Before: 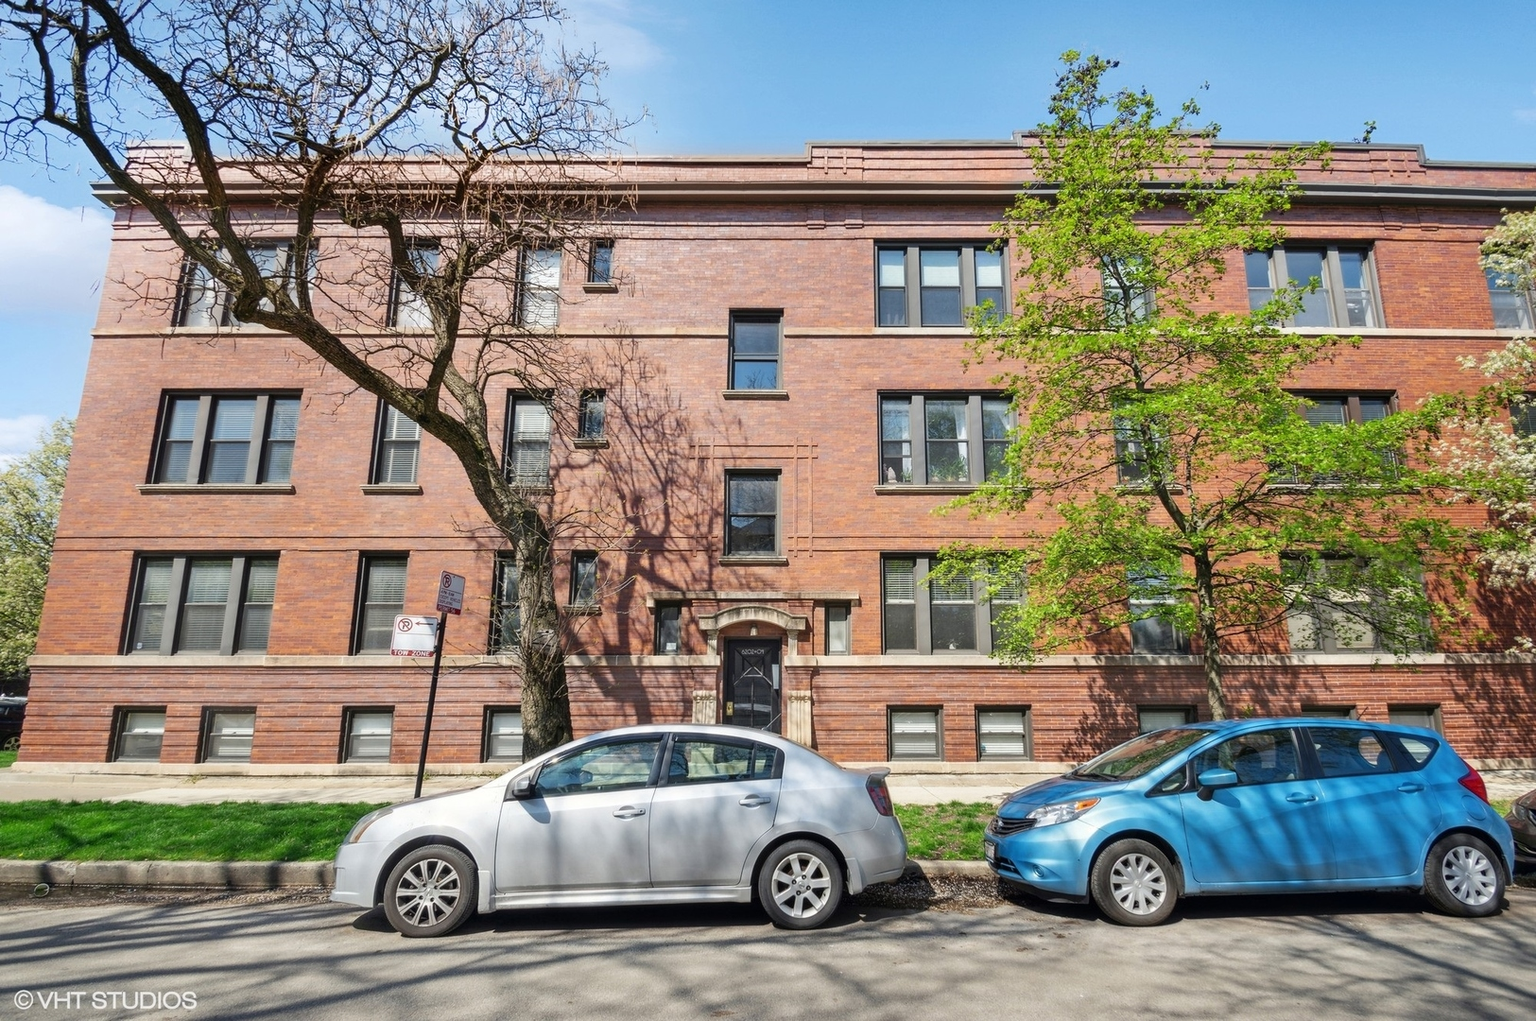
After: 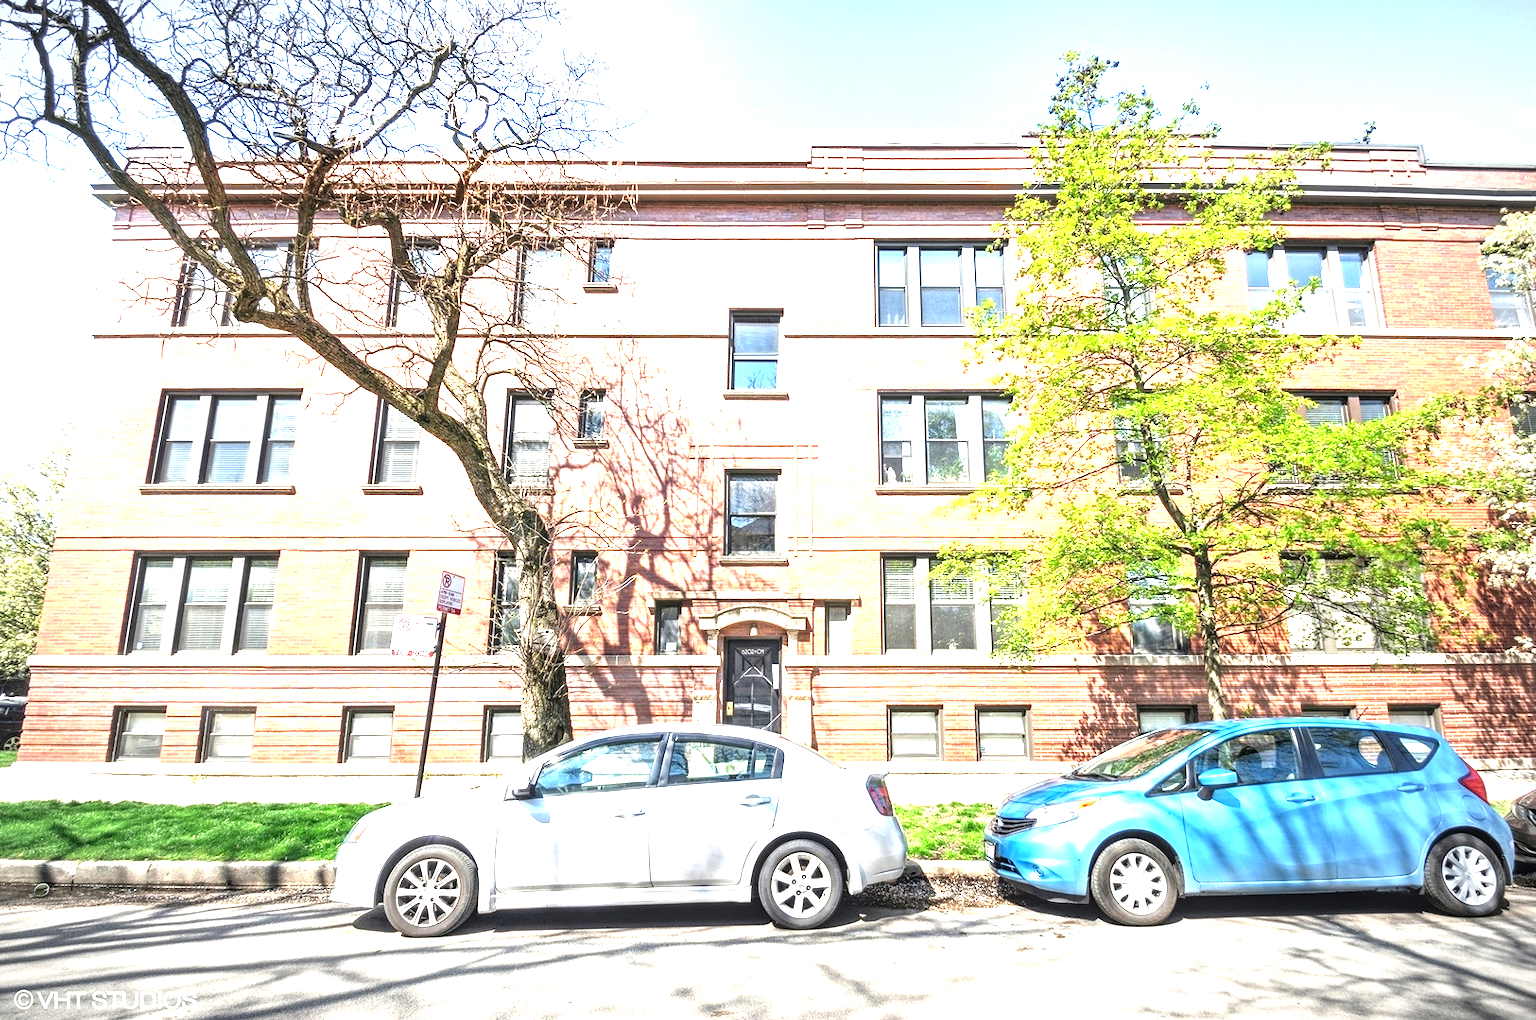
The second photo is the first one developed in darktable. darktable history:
local contrast: detail 130%
tone equalizer: -8 EV -0.766 EV, -7 EV -0.695 EV, -6 EV -0.568 EV, -5 EV -0.4 EV, -3 EV 0.4 EV, -2 EV 0.6 EV, -1 EV 0.681 EV, +0 EV 0.73 EV
exposure: black level correction 0, exposure 1.283 EV, compensate highlight preservation false
vignetting: fall-off radius 60.19%, automatic ratio true
